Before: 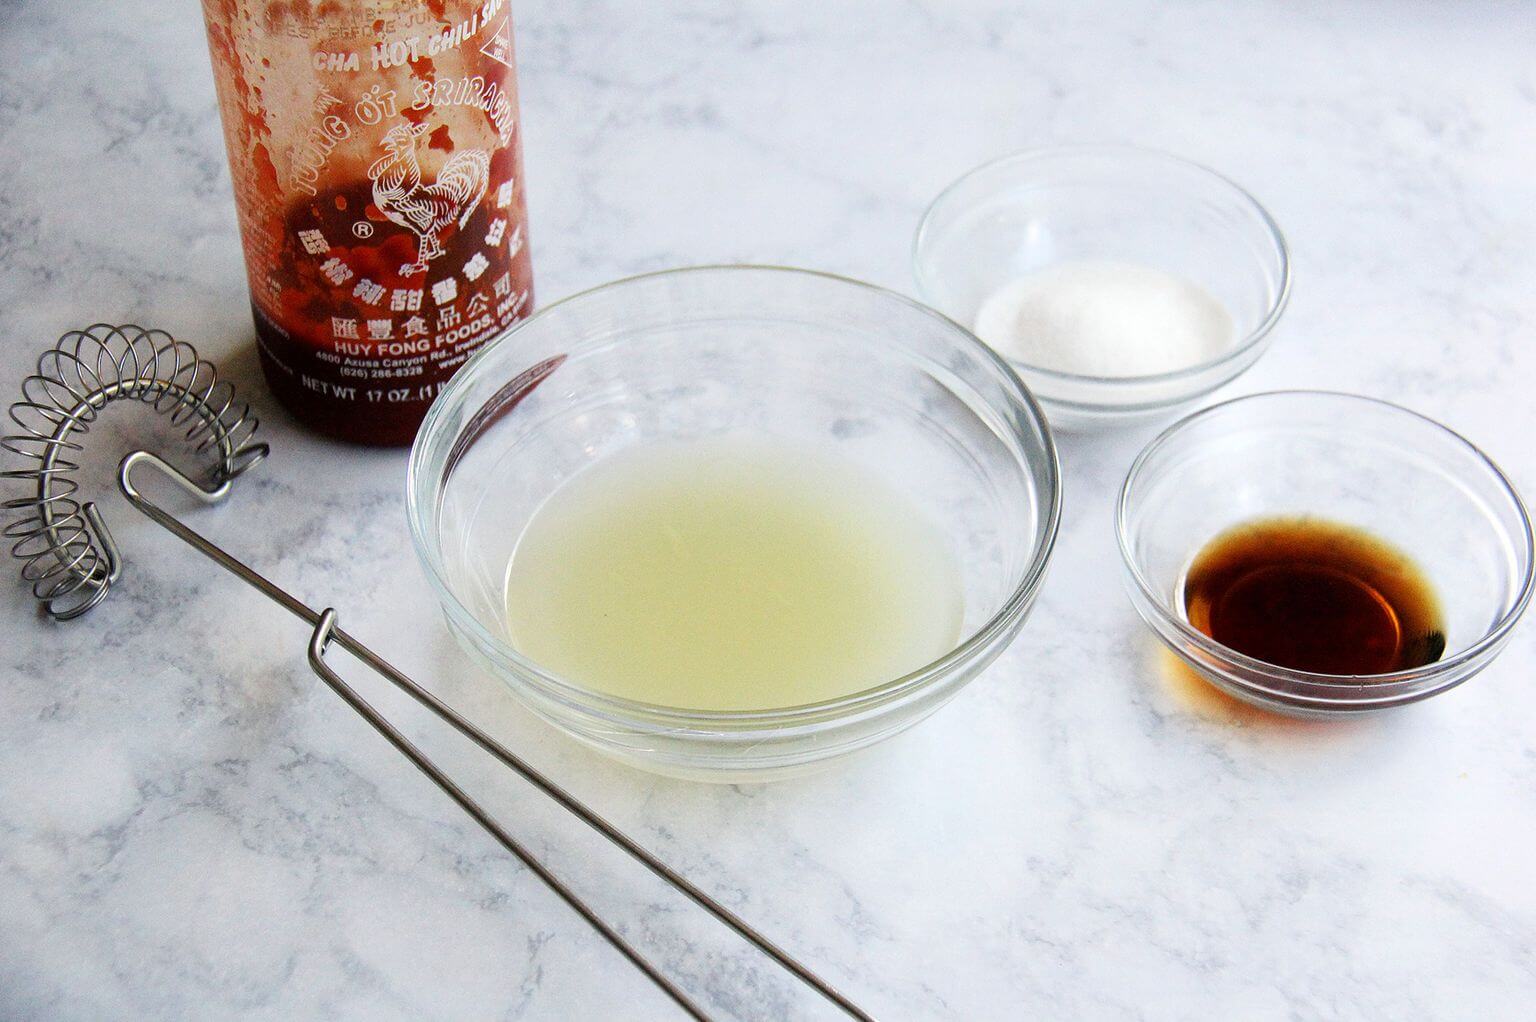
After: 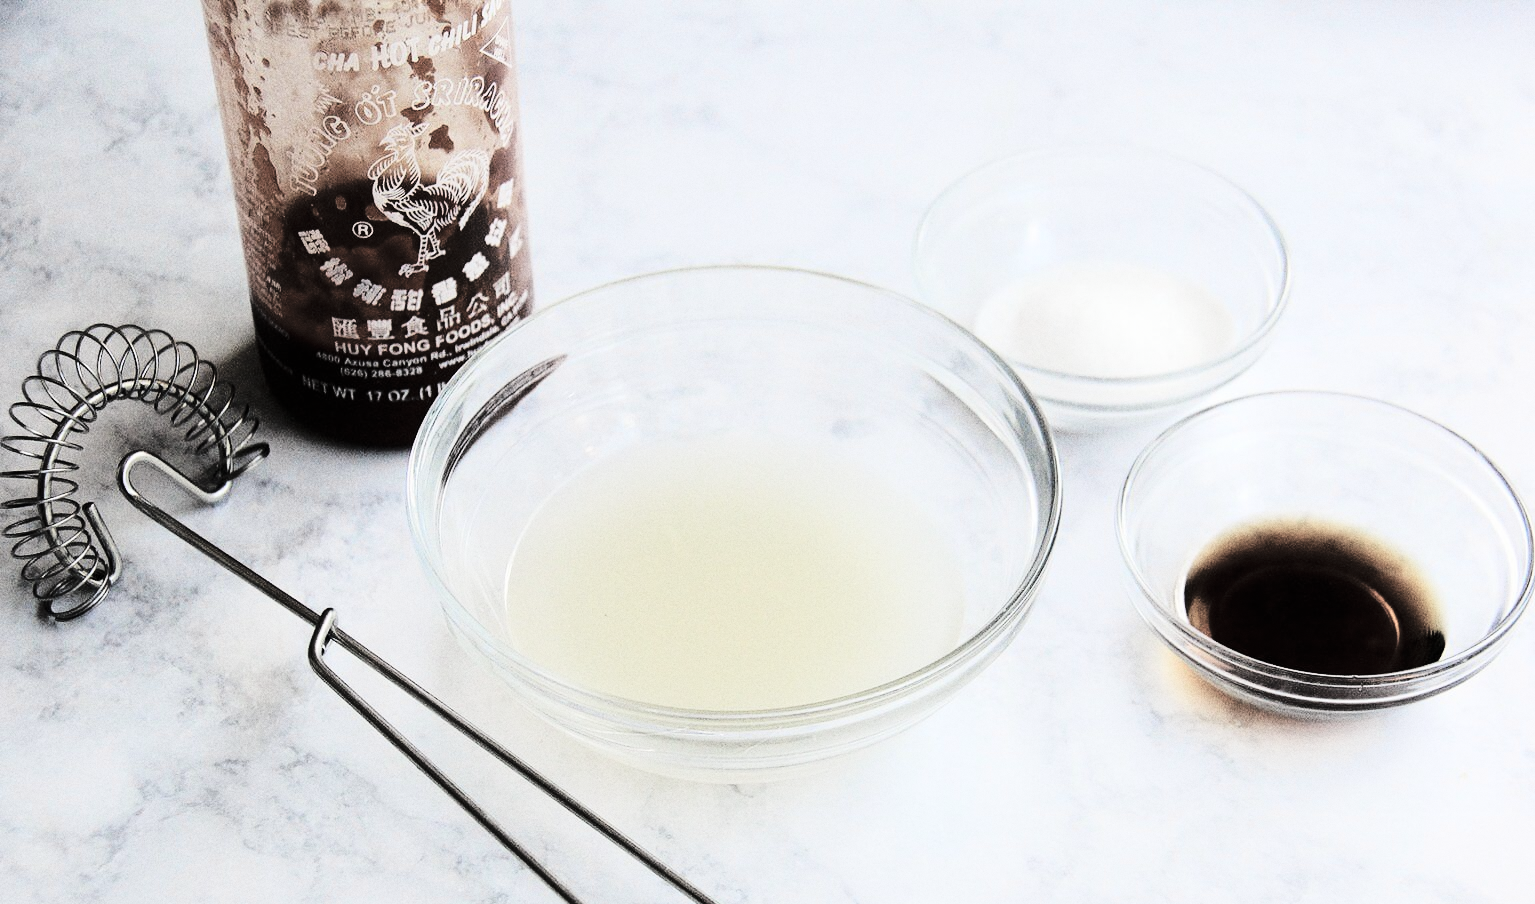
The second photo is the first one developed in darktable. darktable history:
color zones: curves: ch1 [(0.238, 0.163) (0.476, 0.2) (0.733, 0.322) (0.848, 0.134)]
crop and rotate: top 0%, bottom 11.49%
grain: coarseness 0.09 ISO
tone curve: curves: ch0 [(0, 0) (0.179, 0.073) (0.265, 0.147) (0.463, 0.553) (0.51, 0.635) (0.716, 0.863) (1, 0.997)], color space Lab, linked channels, preserve colors none
